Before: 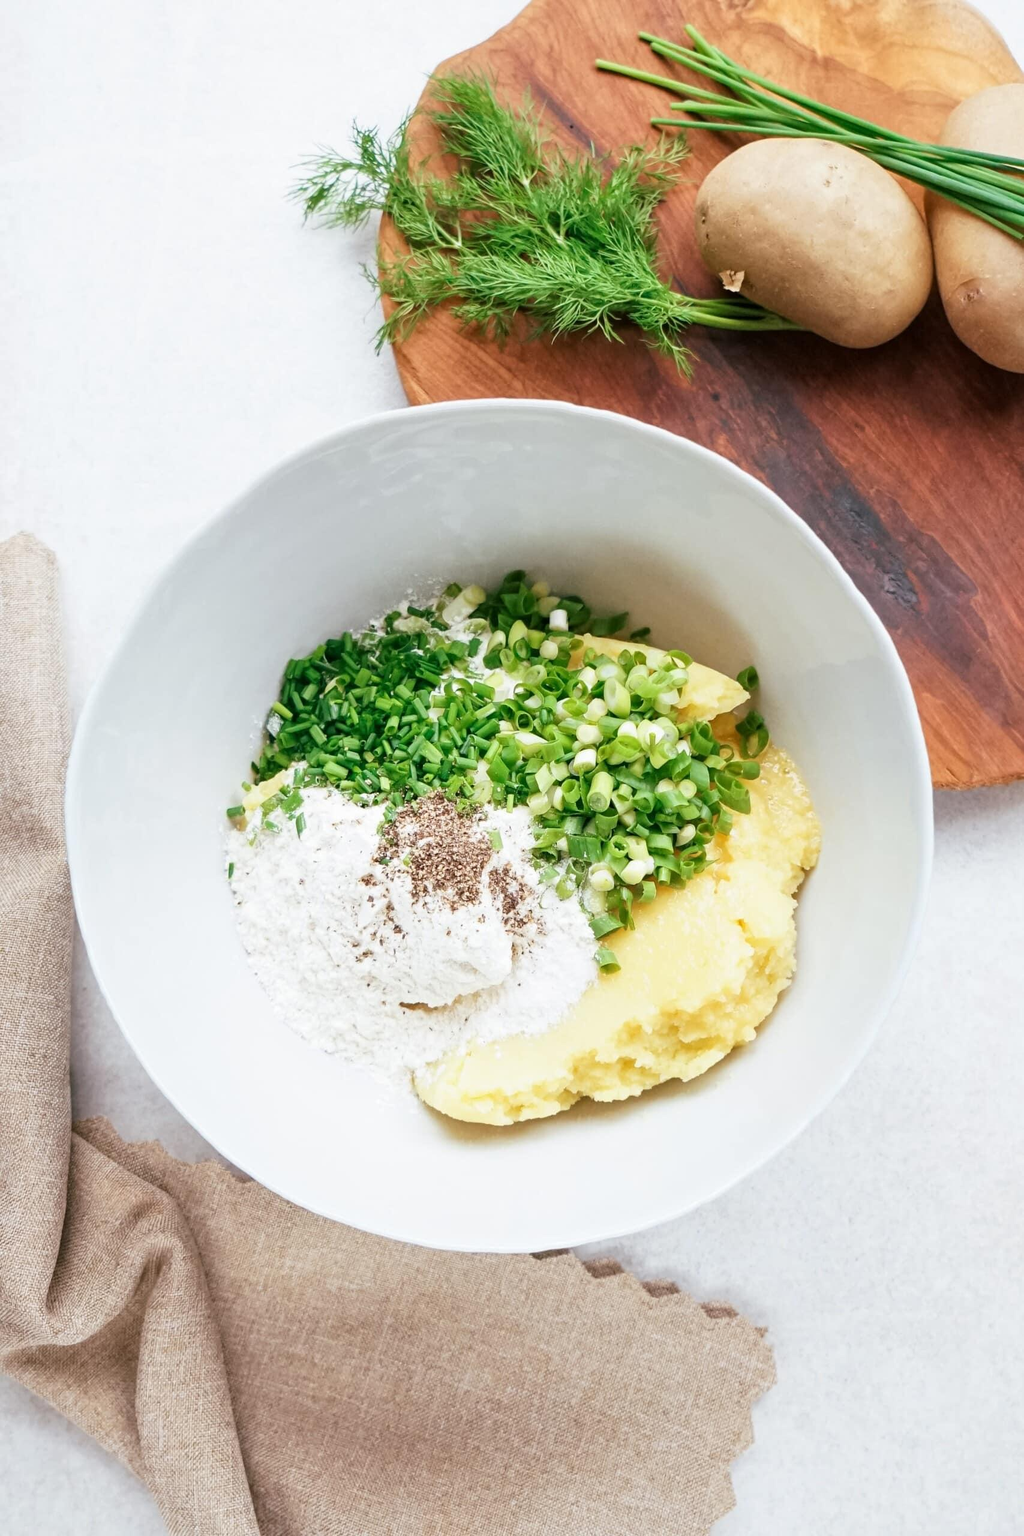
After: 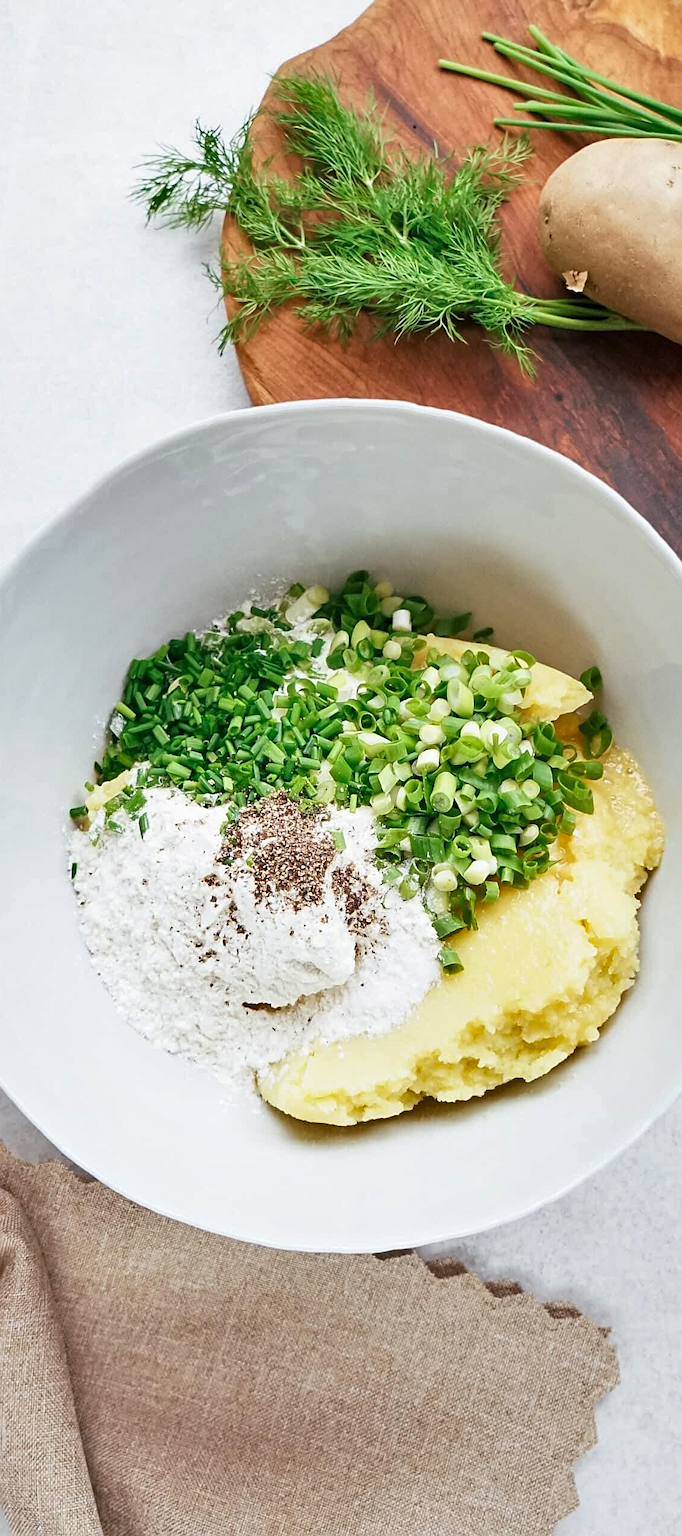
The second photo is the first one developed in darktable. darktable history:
shadows and highlights: soften with gaussian
crop and rotate: left 15.407%, right 17.895%
sharpen: on, module defaults
